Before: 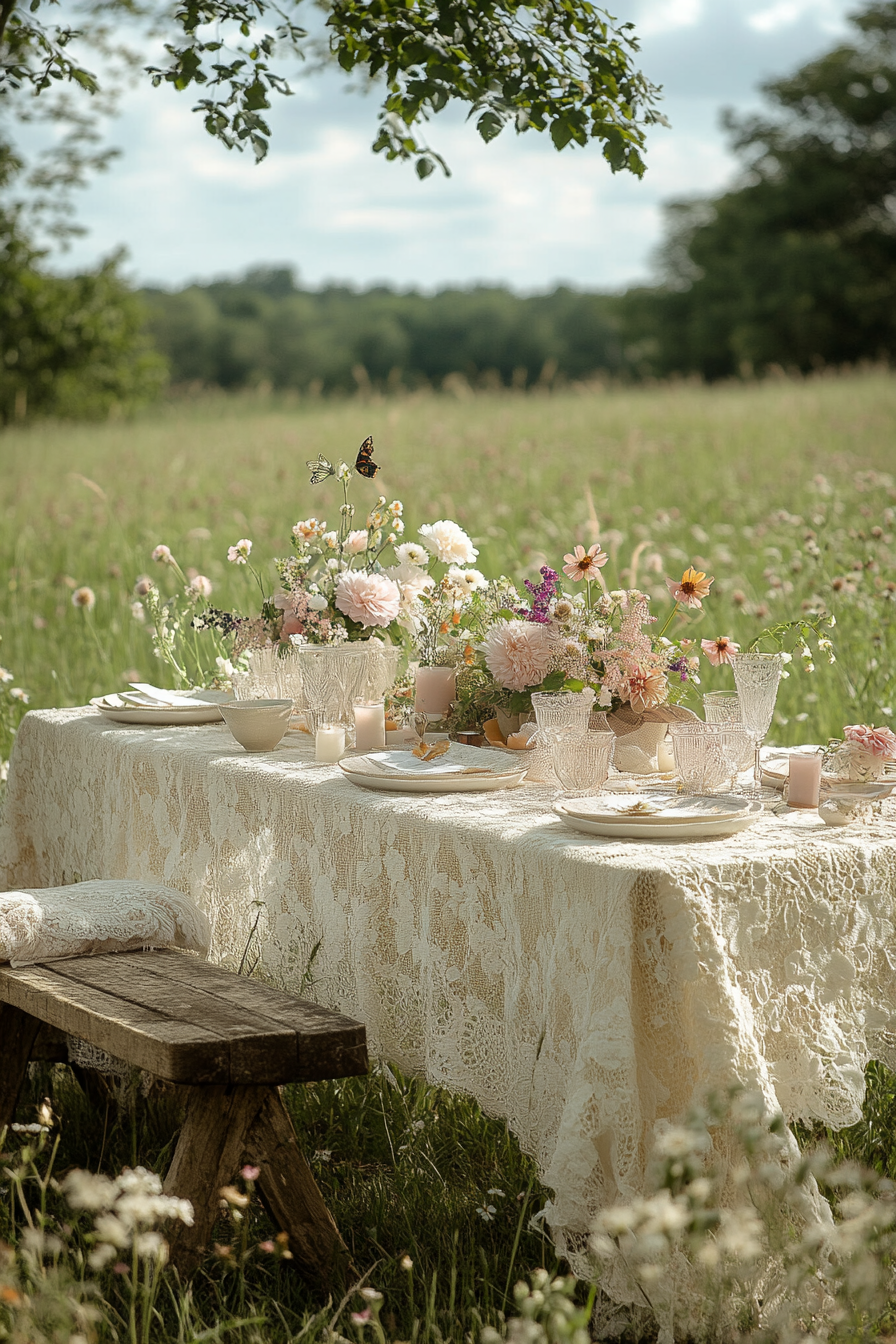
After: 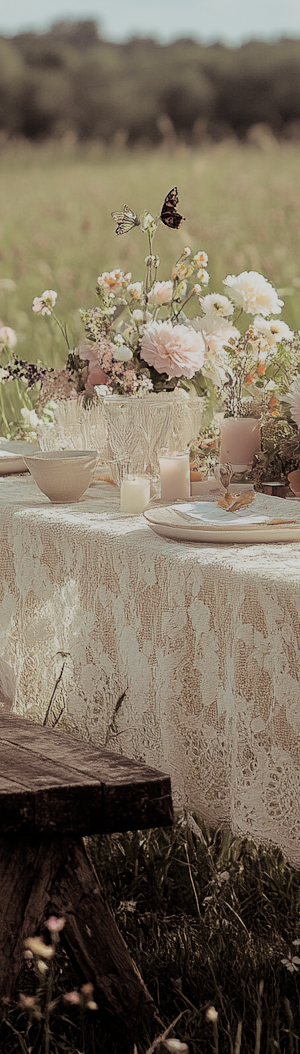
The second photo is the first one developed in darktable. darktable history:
filmic rgb: black relative exposure -7.65 EV, white relative exposure 4.56 EV, hardness 3.61
crop and rotate: left 21.77%, top 18.528%, right 44.676%, bottom 2.997%
split-toning: shadows › saturation 0.24, highlights › hue 54°, highlights › saturation 0.24
